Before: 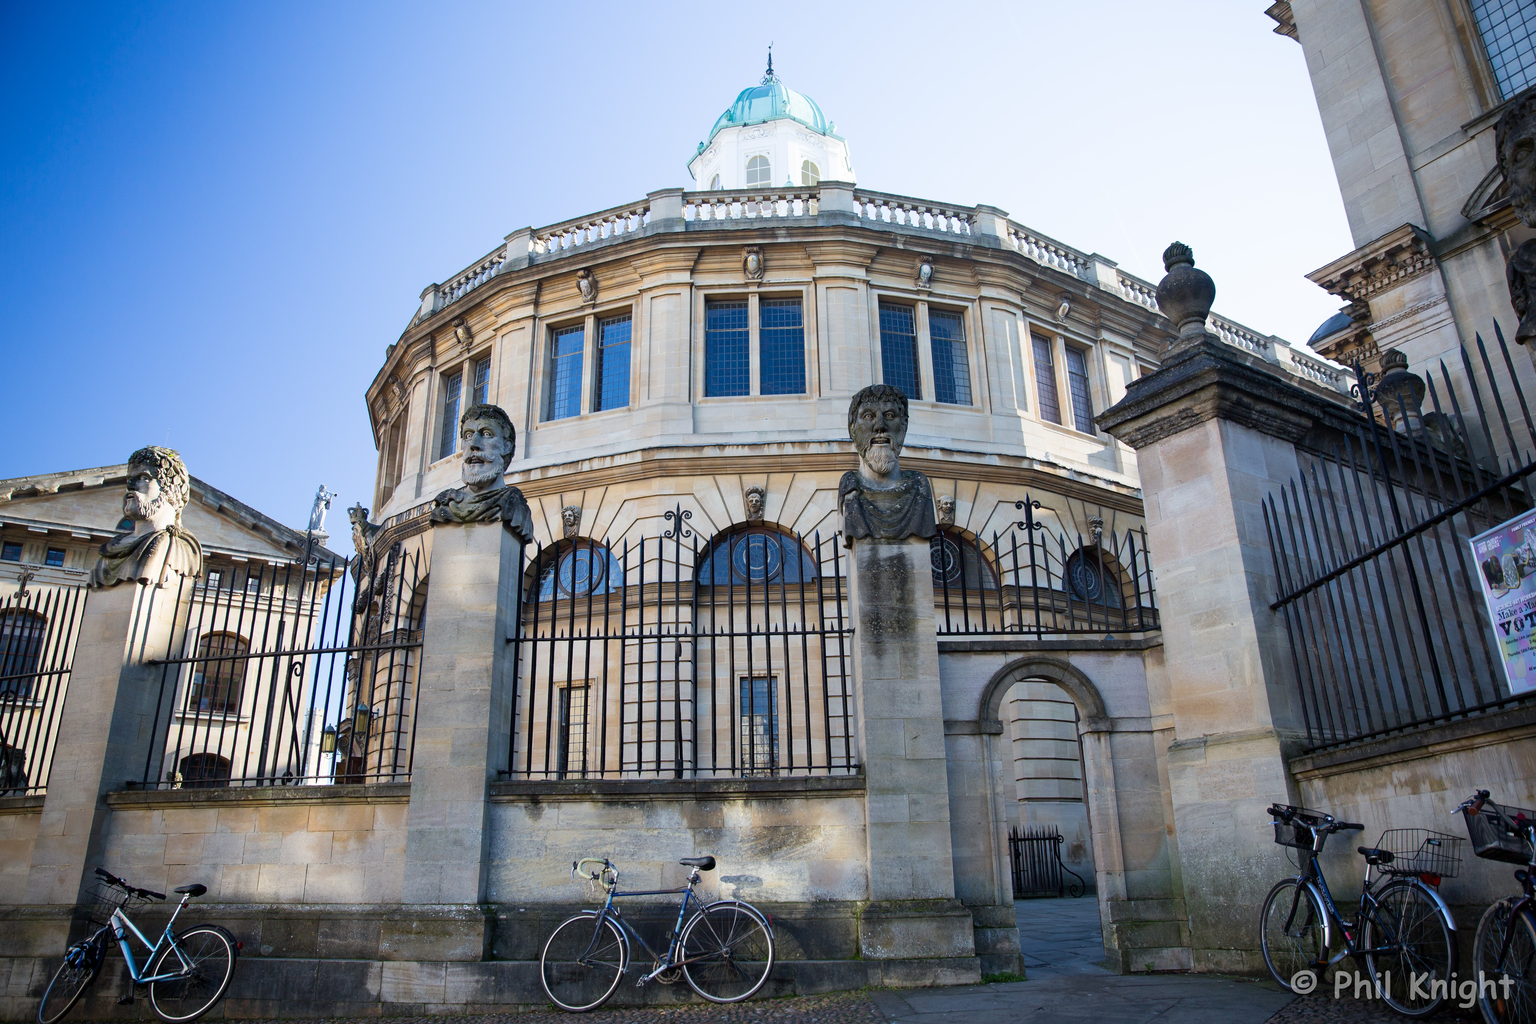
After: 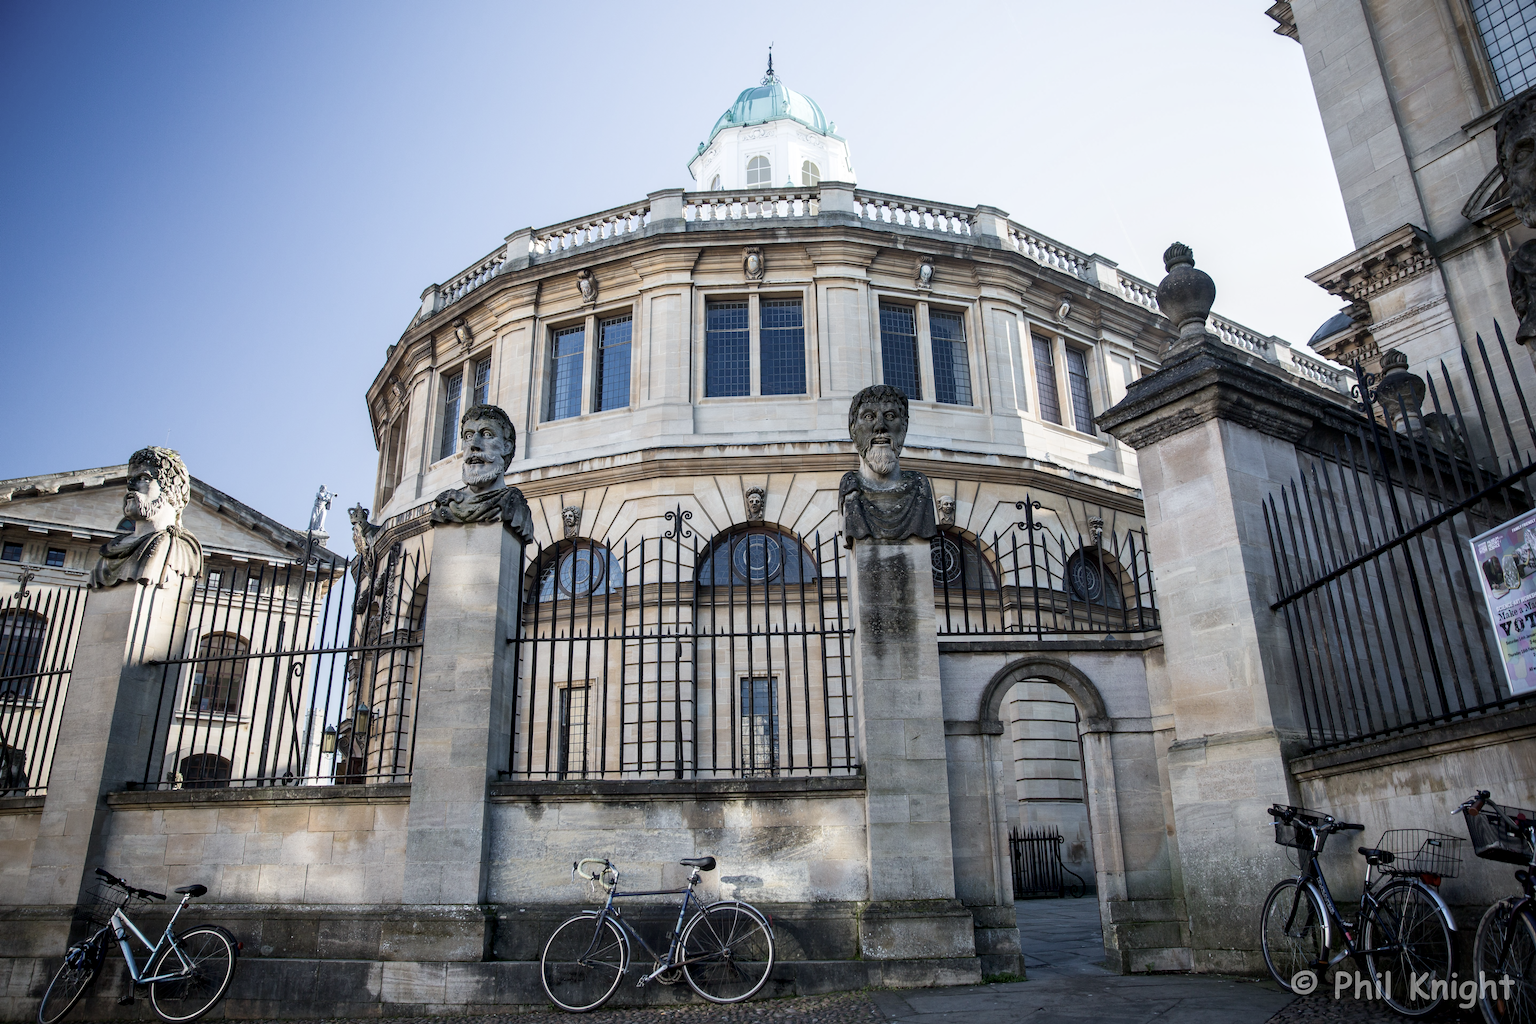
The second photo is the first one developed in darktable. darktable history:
local contrast: on, module defaults
contrast brightness saturation: contrast 0.1, saturation -0.36
